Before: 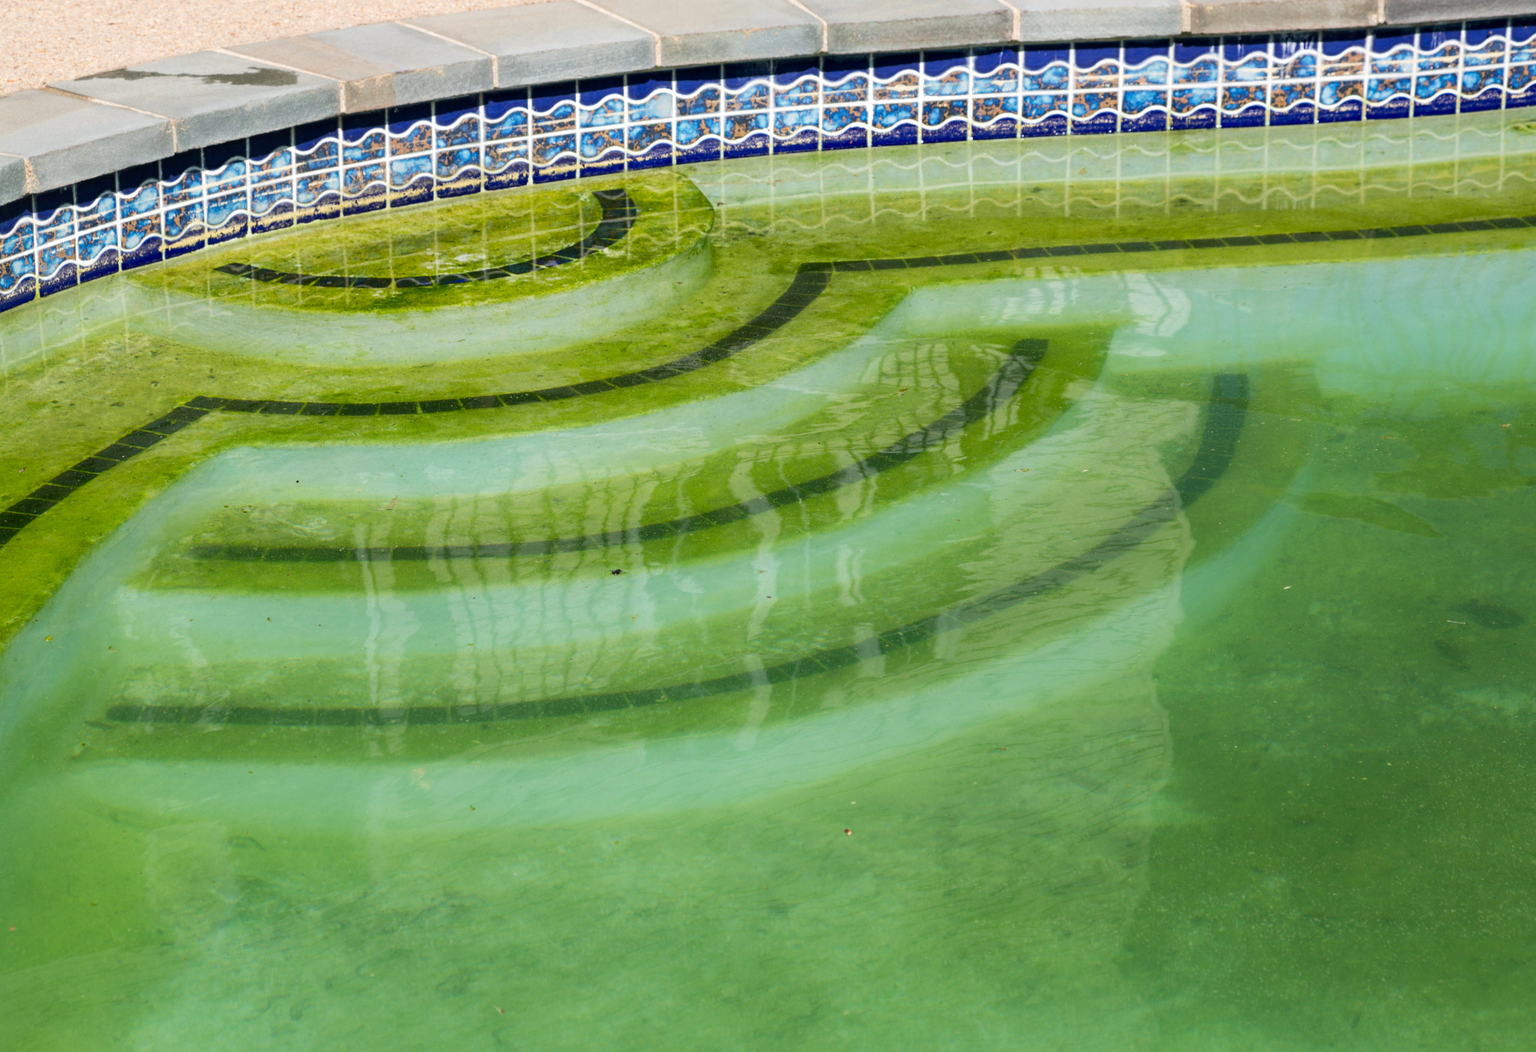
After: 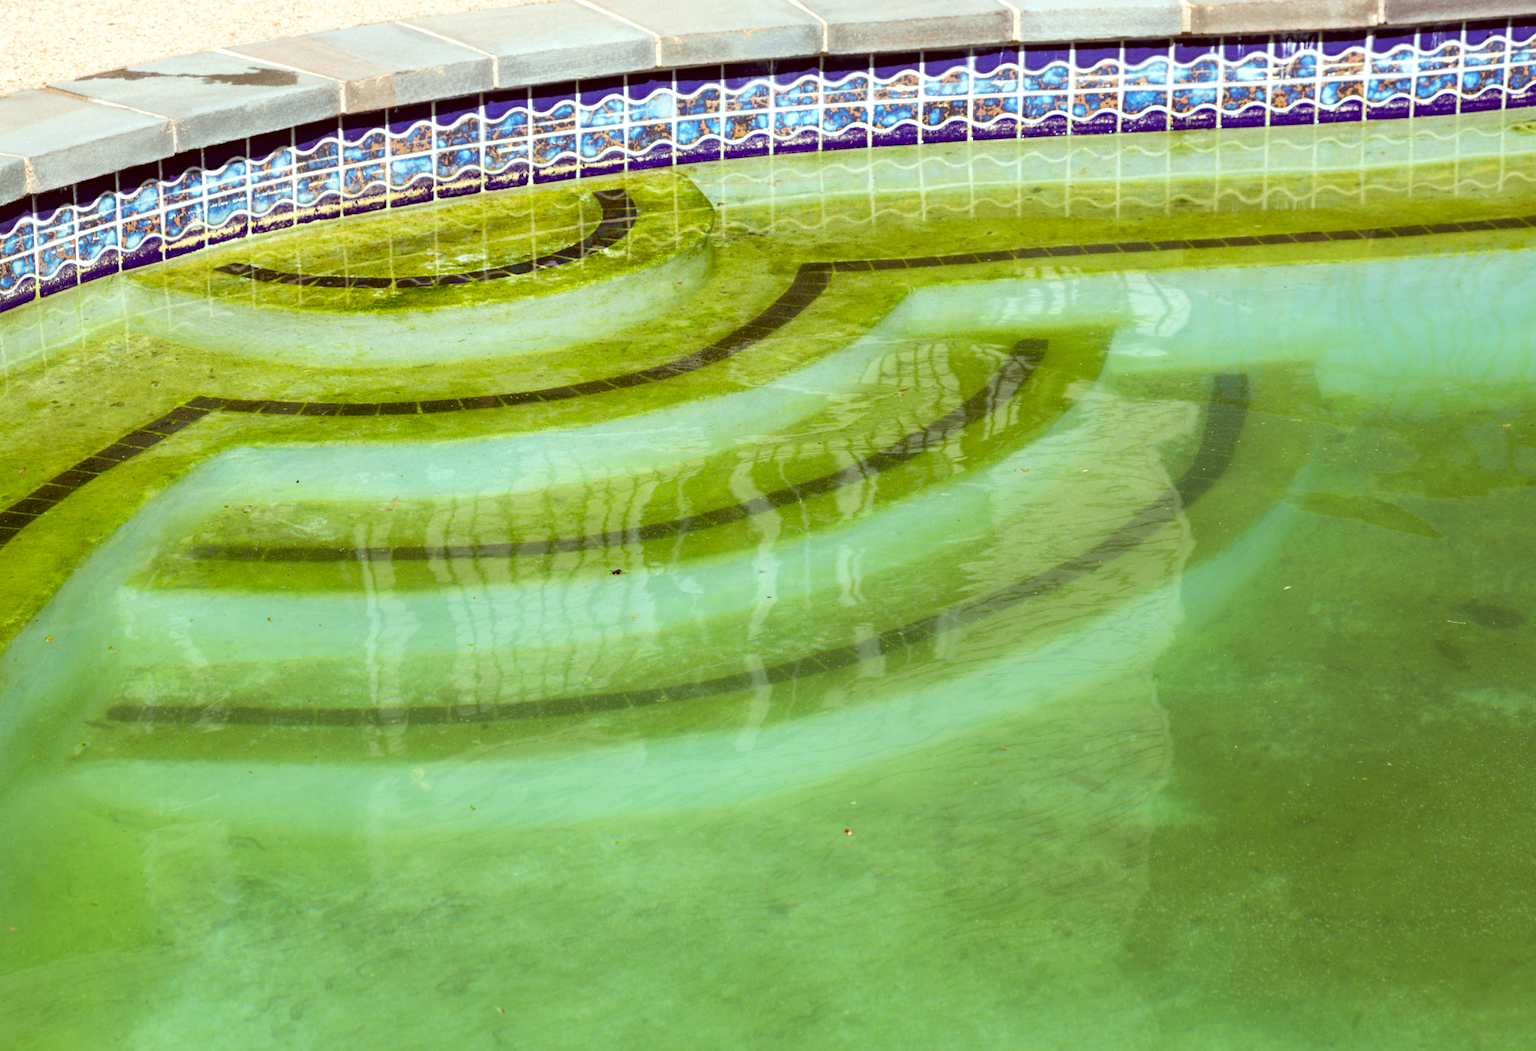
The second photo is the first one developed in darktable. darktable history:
exposure: black level correction 0.003, exposure 0.389 EV, compensate highlight preservation false
color correction: highlights a* -7, highlights b* -0.165, shadows a* 20.62, shadows b* 12.43
